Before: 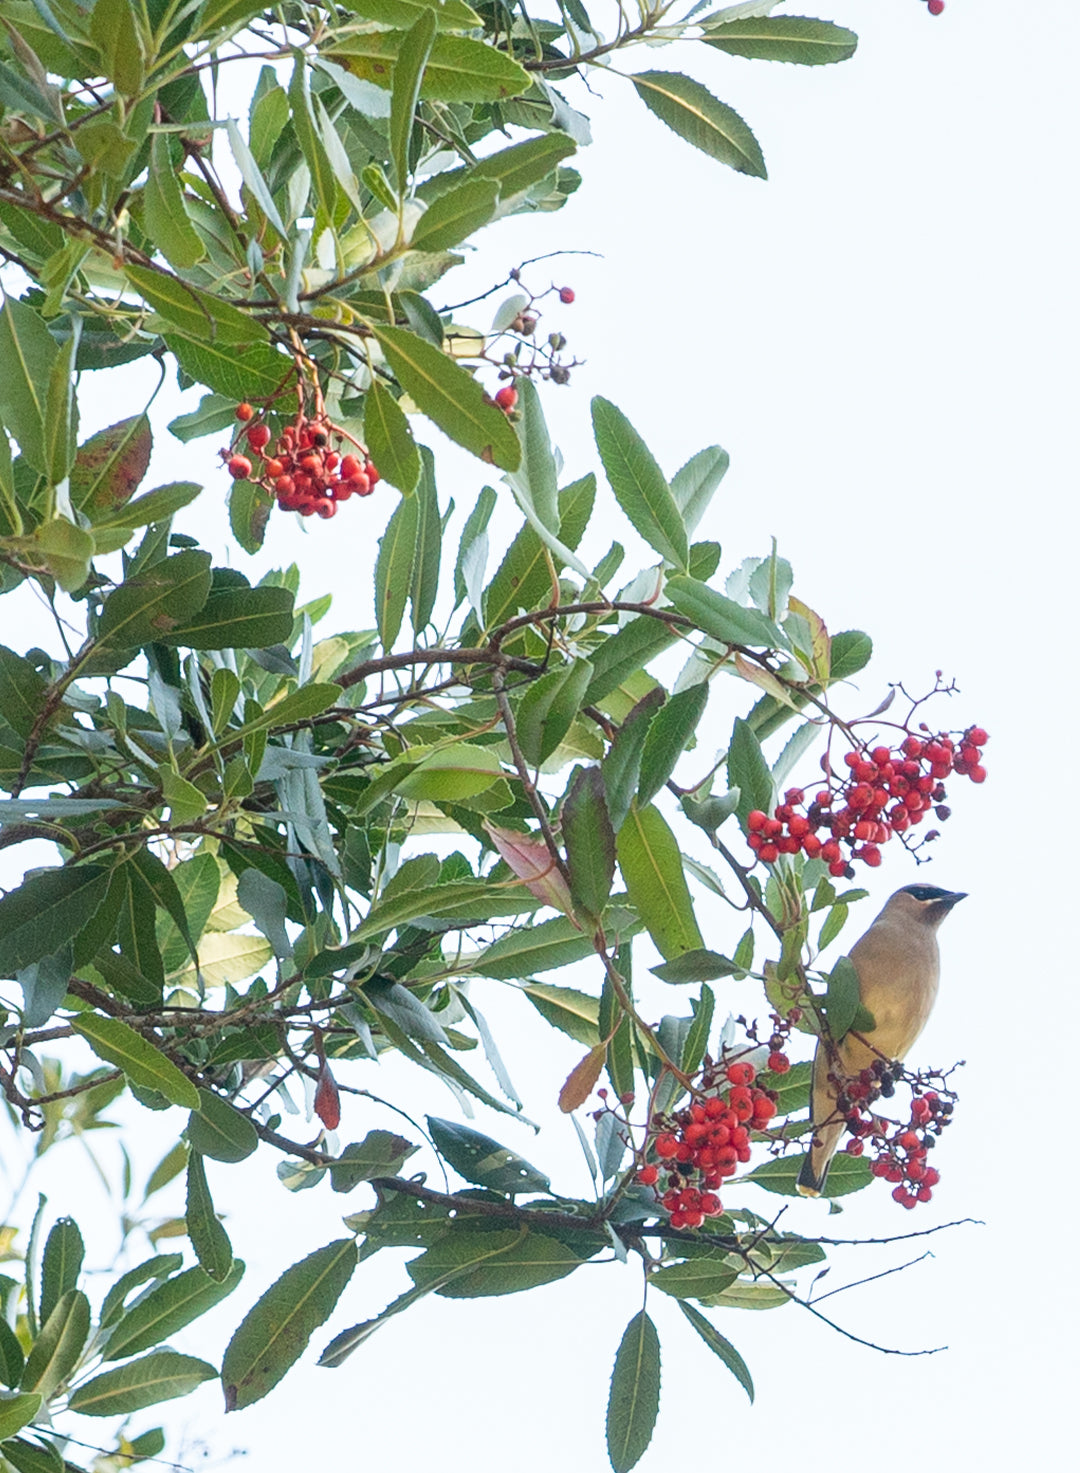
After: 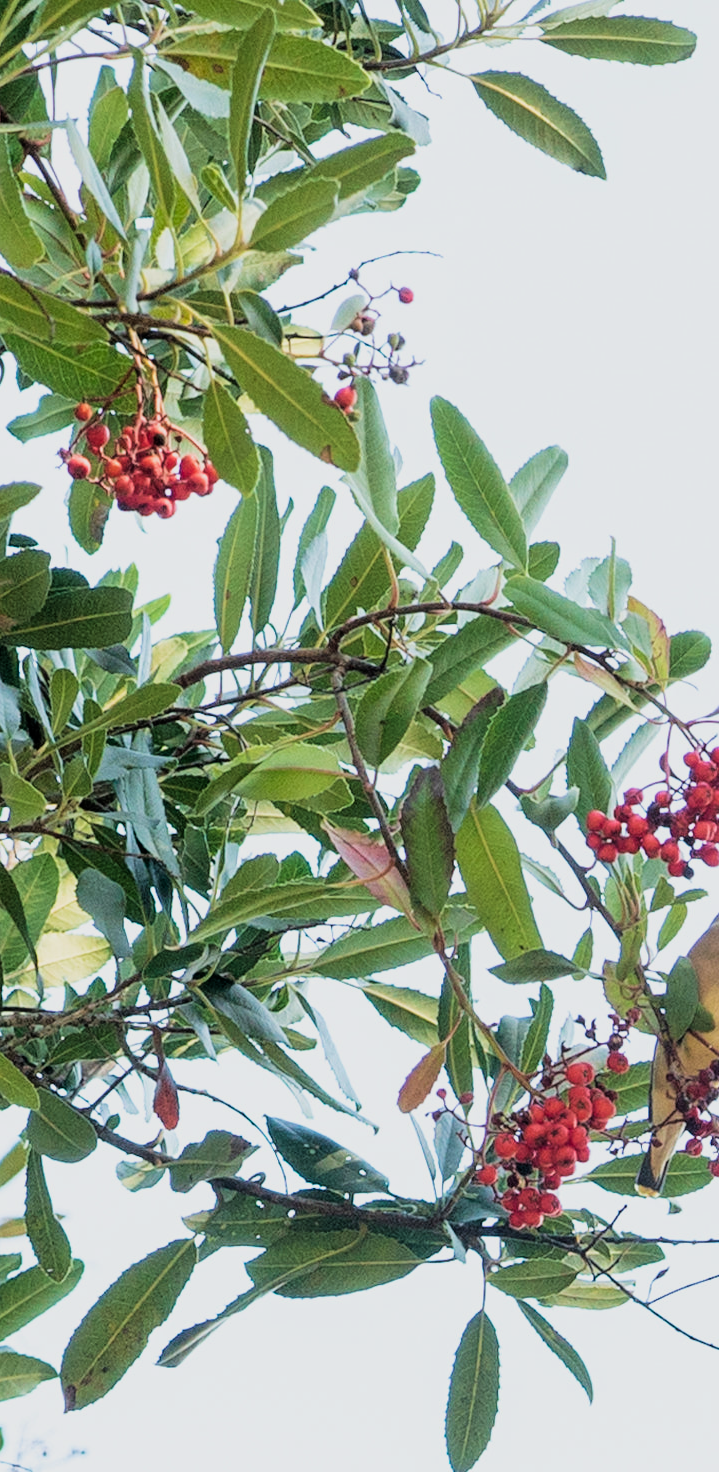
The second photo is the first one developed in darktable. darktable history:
filmic rgb: black relative exposure -5 EV, white relative exposure 3.5 EV, hardness 3.19, contrast 1.2, highlights saturation mix -50%
crop and rotate: left 15.055%, right 18.278%
velvia: on, module defaults
